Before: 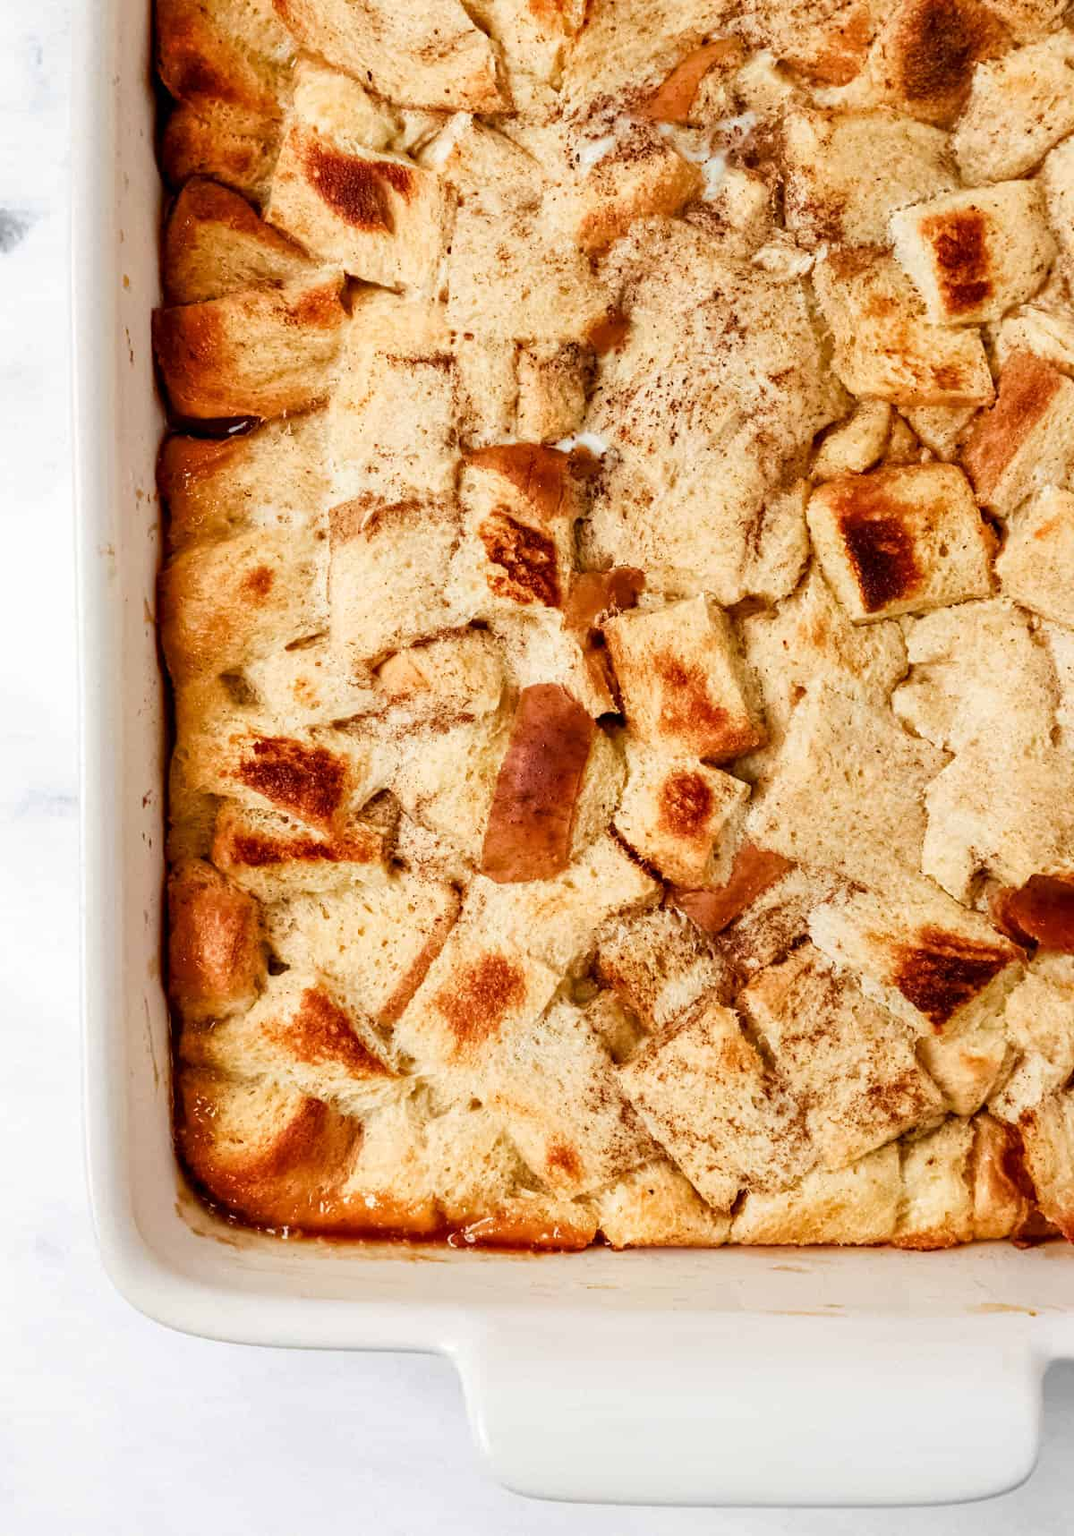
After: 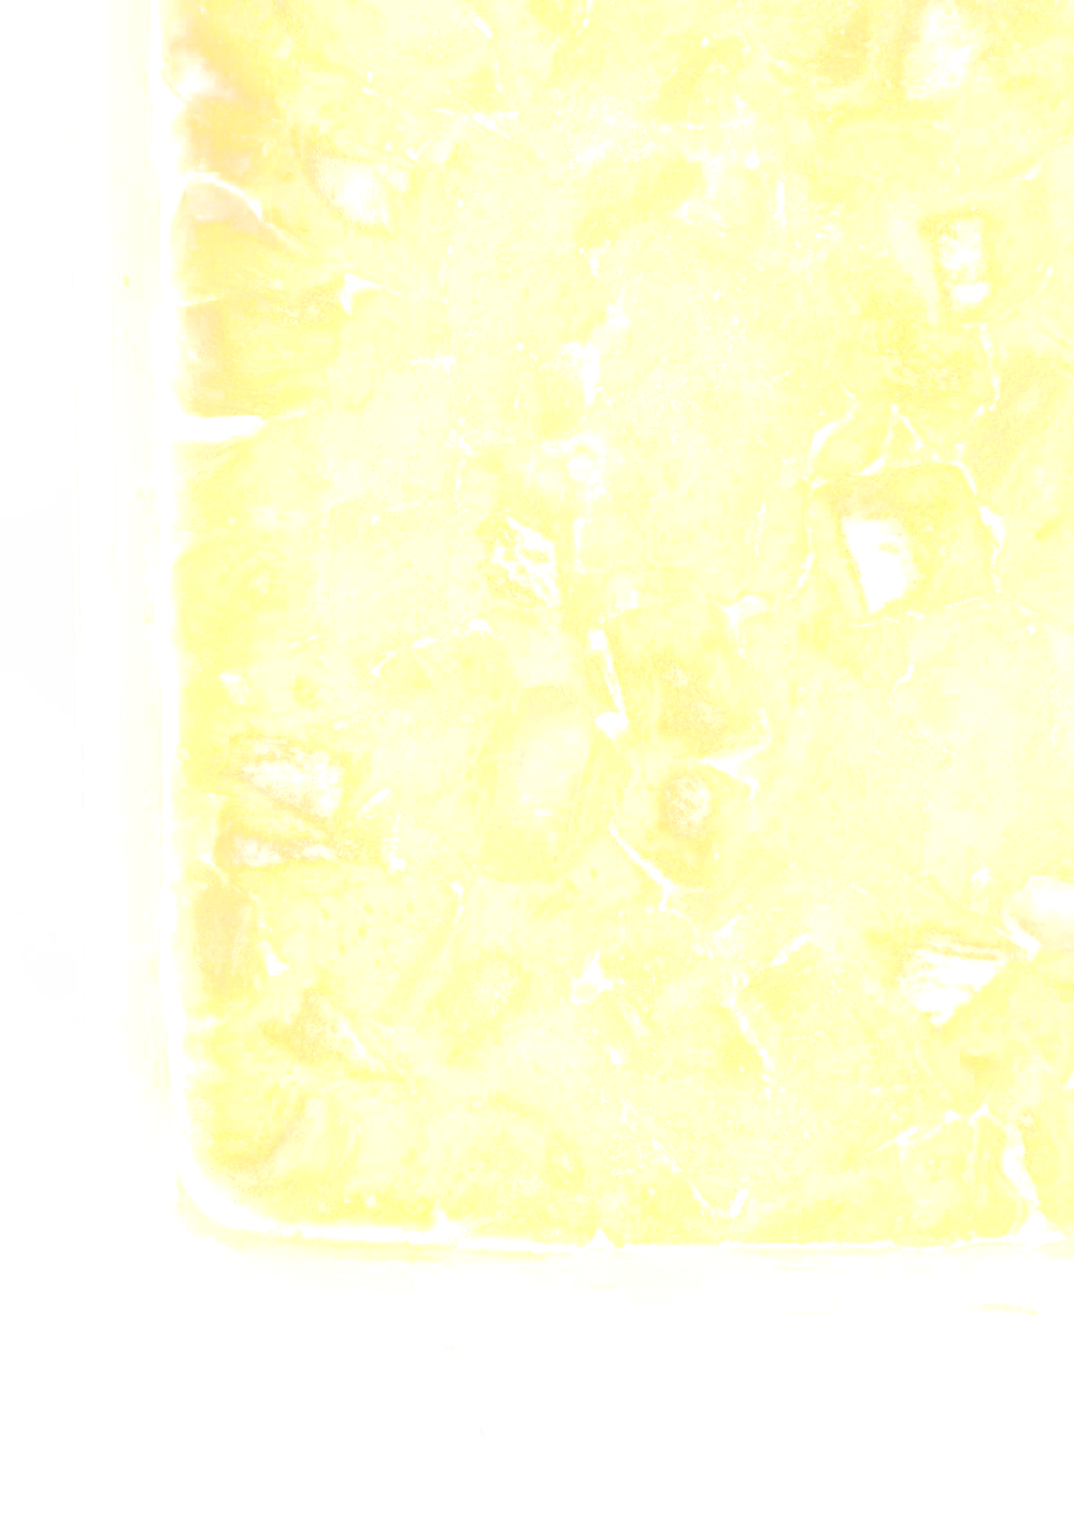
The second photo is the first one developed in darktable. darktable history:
local contrast: highlights 100%, shadows 100%, detail 120%, midtone range 0.2
bloom: size 25%, threshold 5%, strength 90%
